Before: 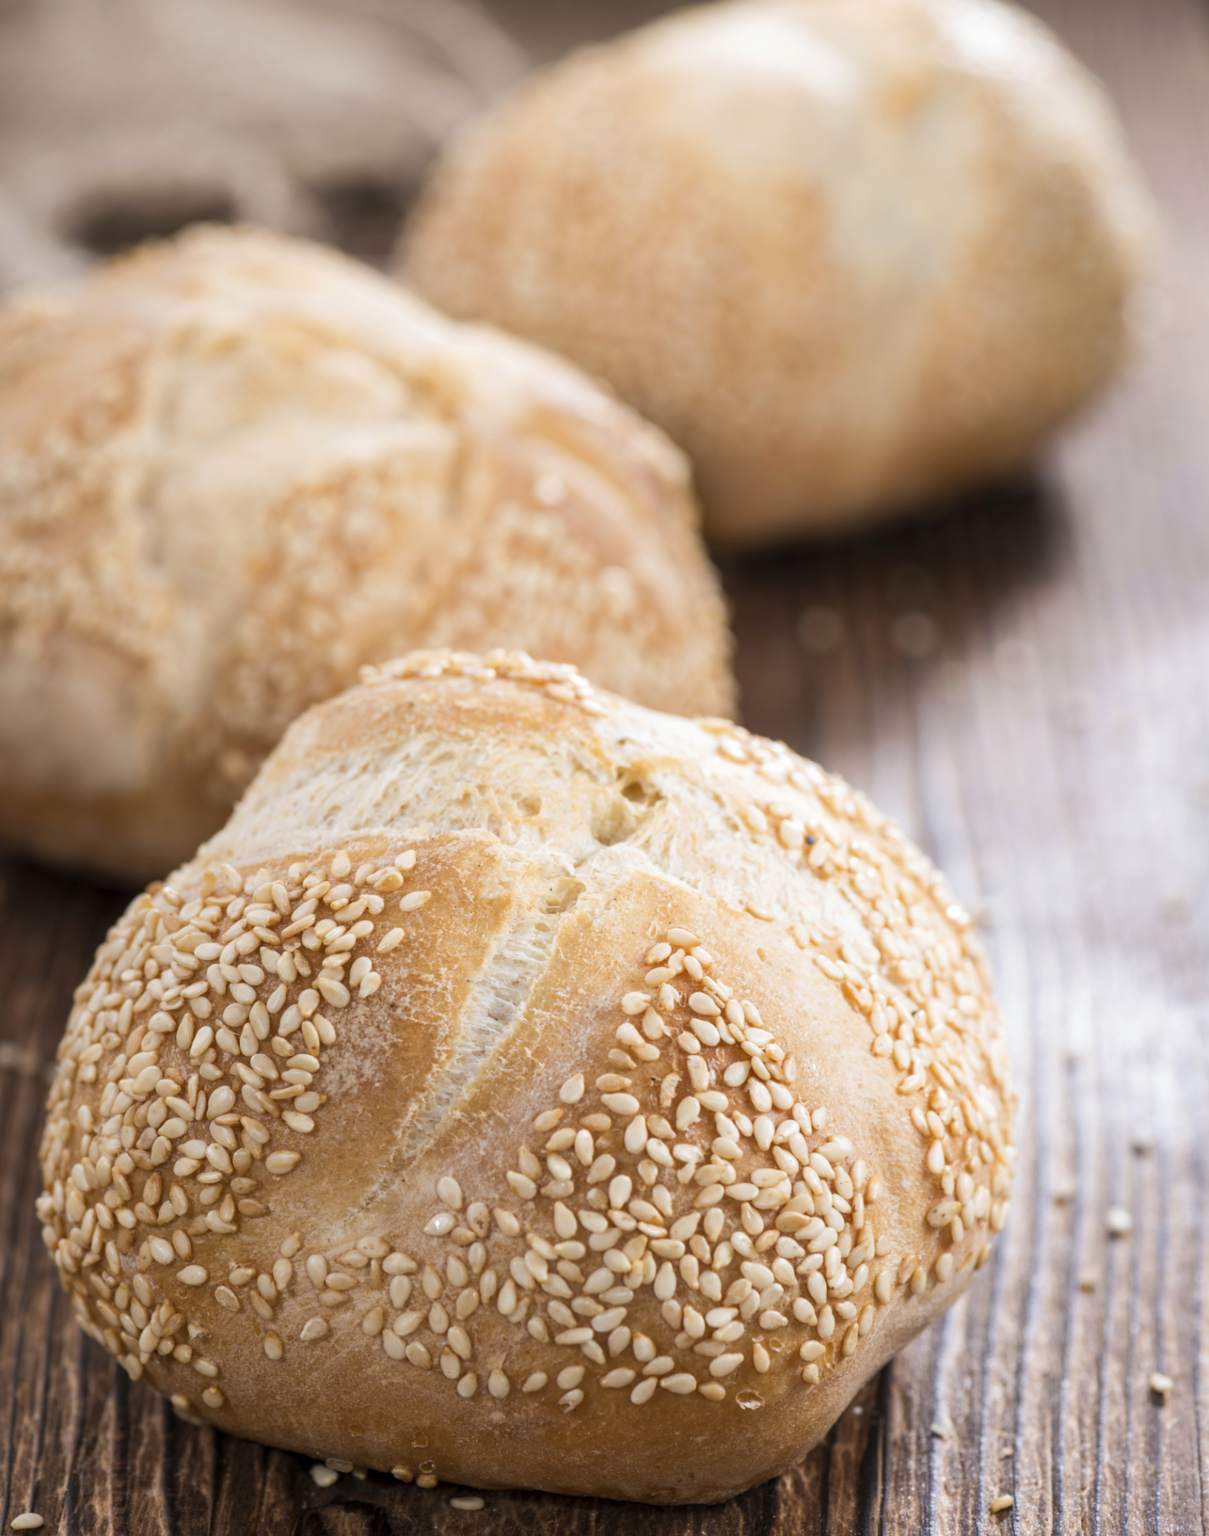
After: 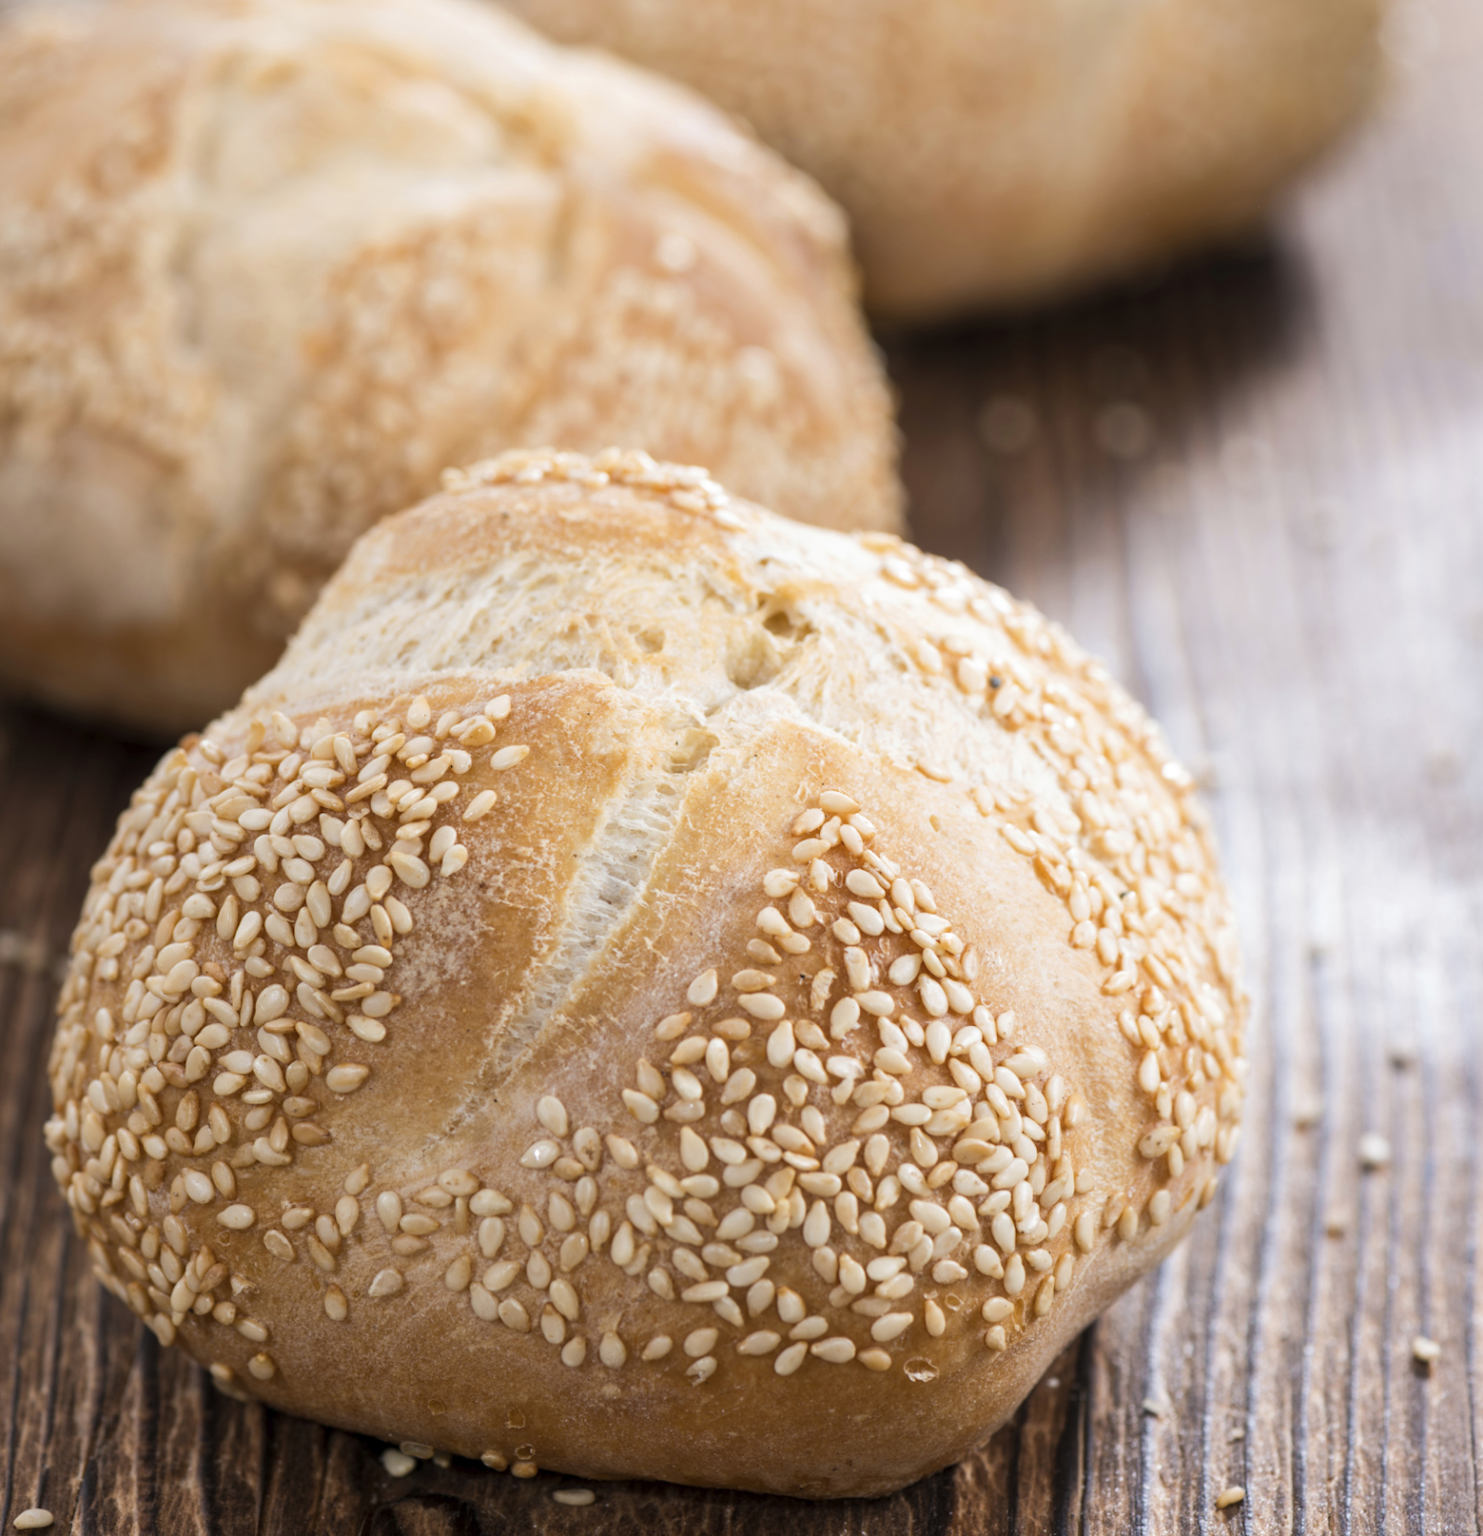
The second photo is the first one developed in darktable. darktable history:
white balance: emerald 1
crop and rotate: top 18.507%
